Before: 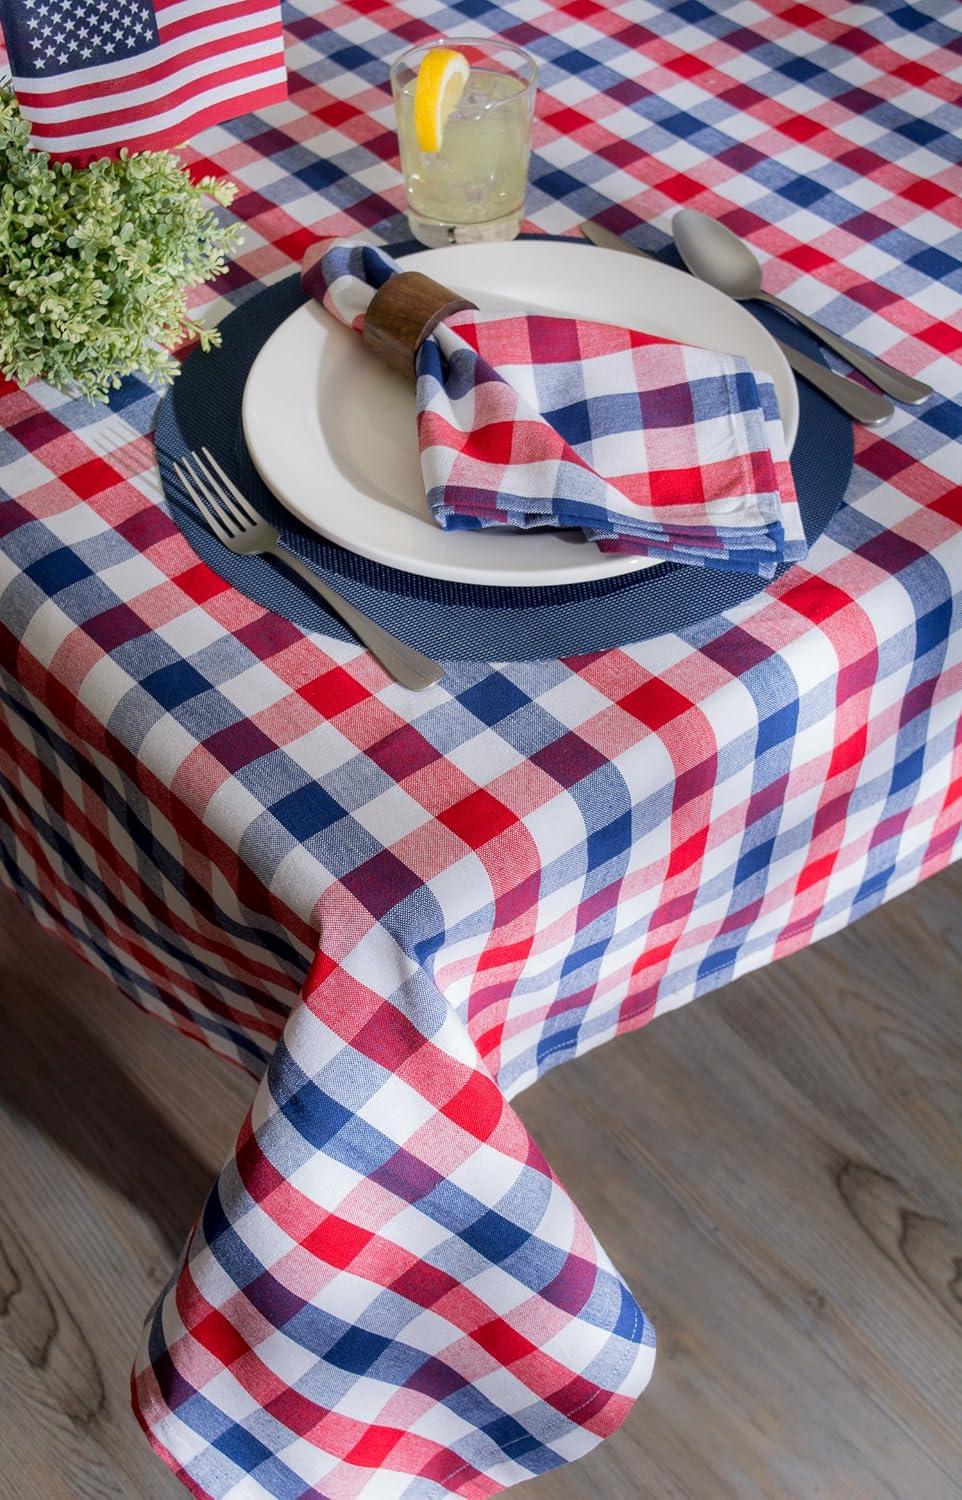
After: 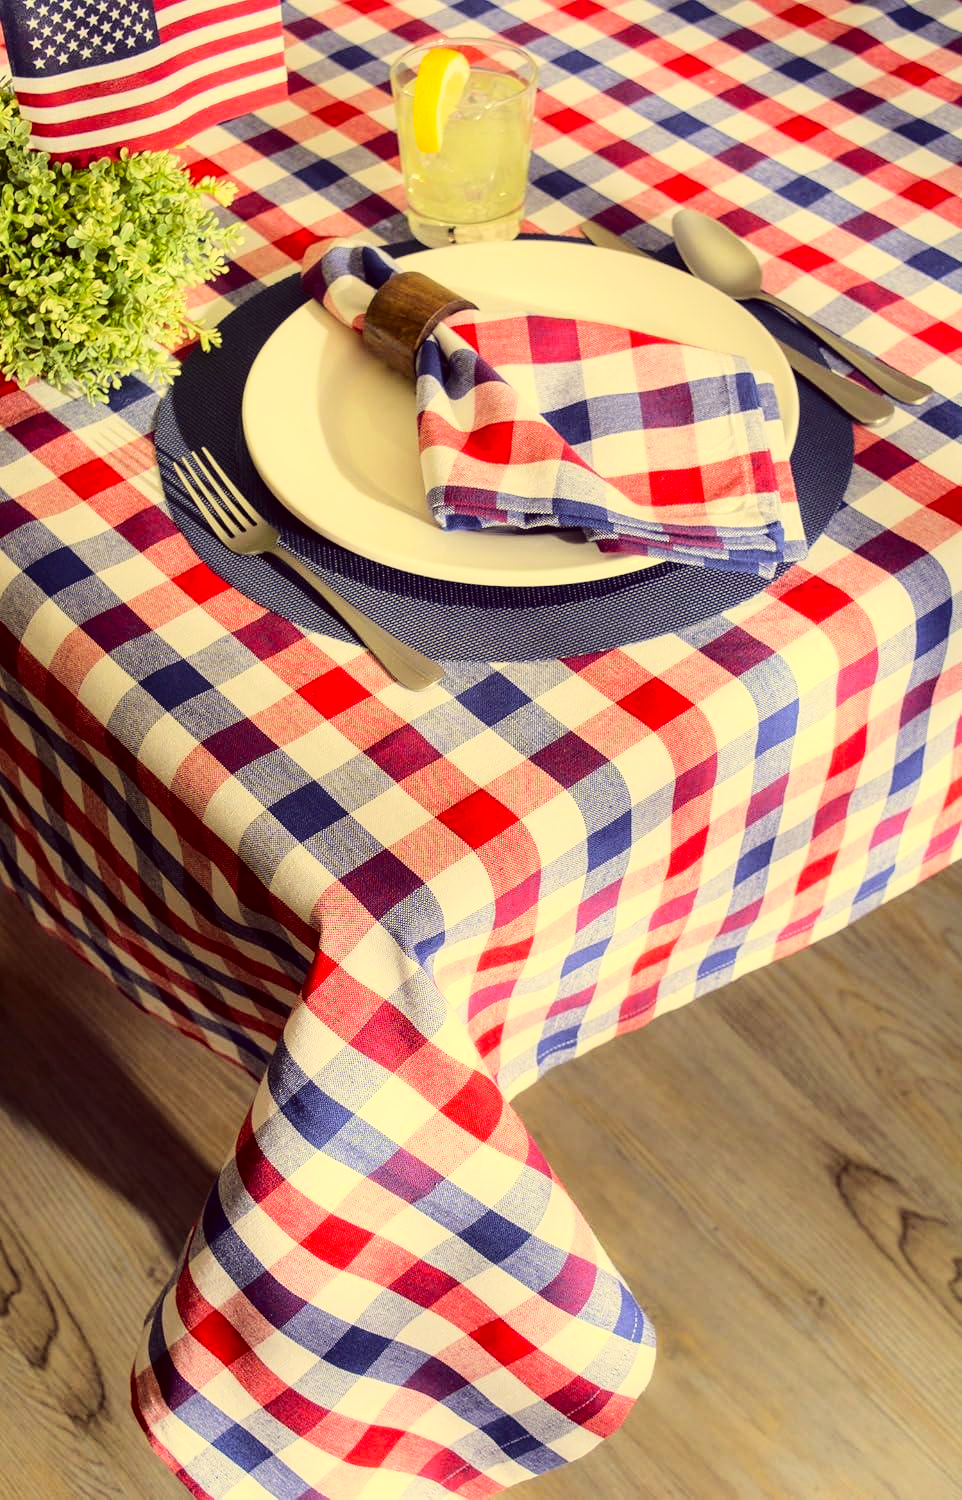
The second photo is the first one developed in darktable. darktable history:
base curve: curves: ch0 [(0, 0) (0.028, 0.03) (0.121, 0.232) (0.46, 0.748) (0.859, 0.968) (1, 1)], exposure shift 0.01
color correction: highlights a* -0.54, highlights b* 39.84, shadows a* 9.77, shadows b* -0.21
